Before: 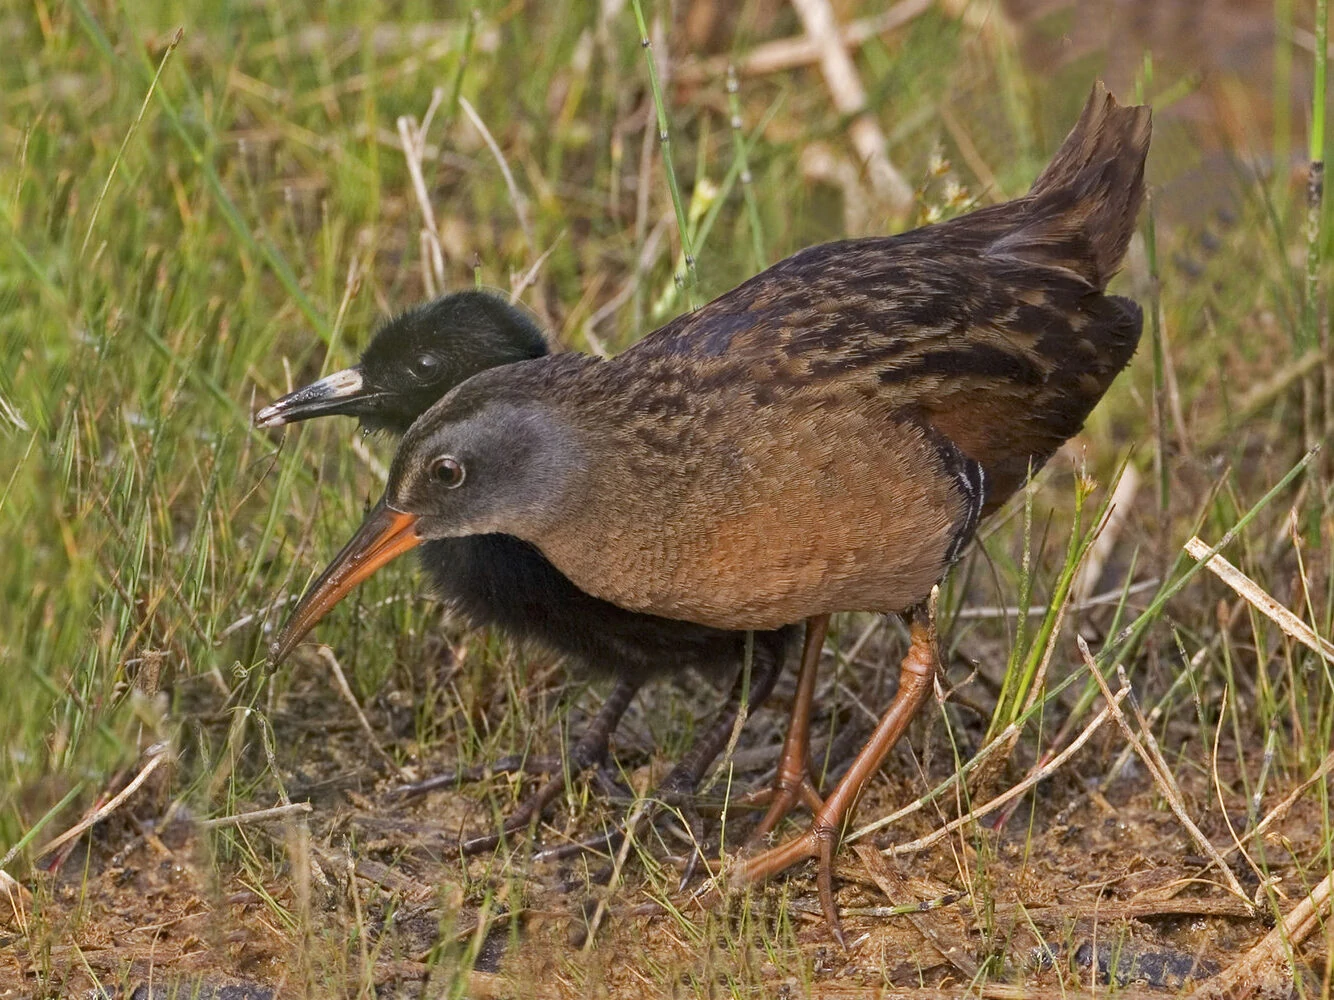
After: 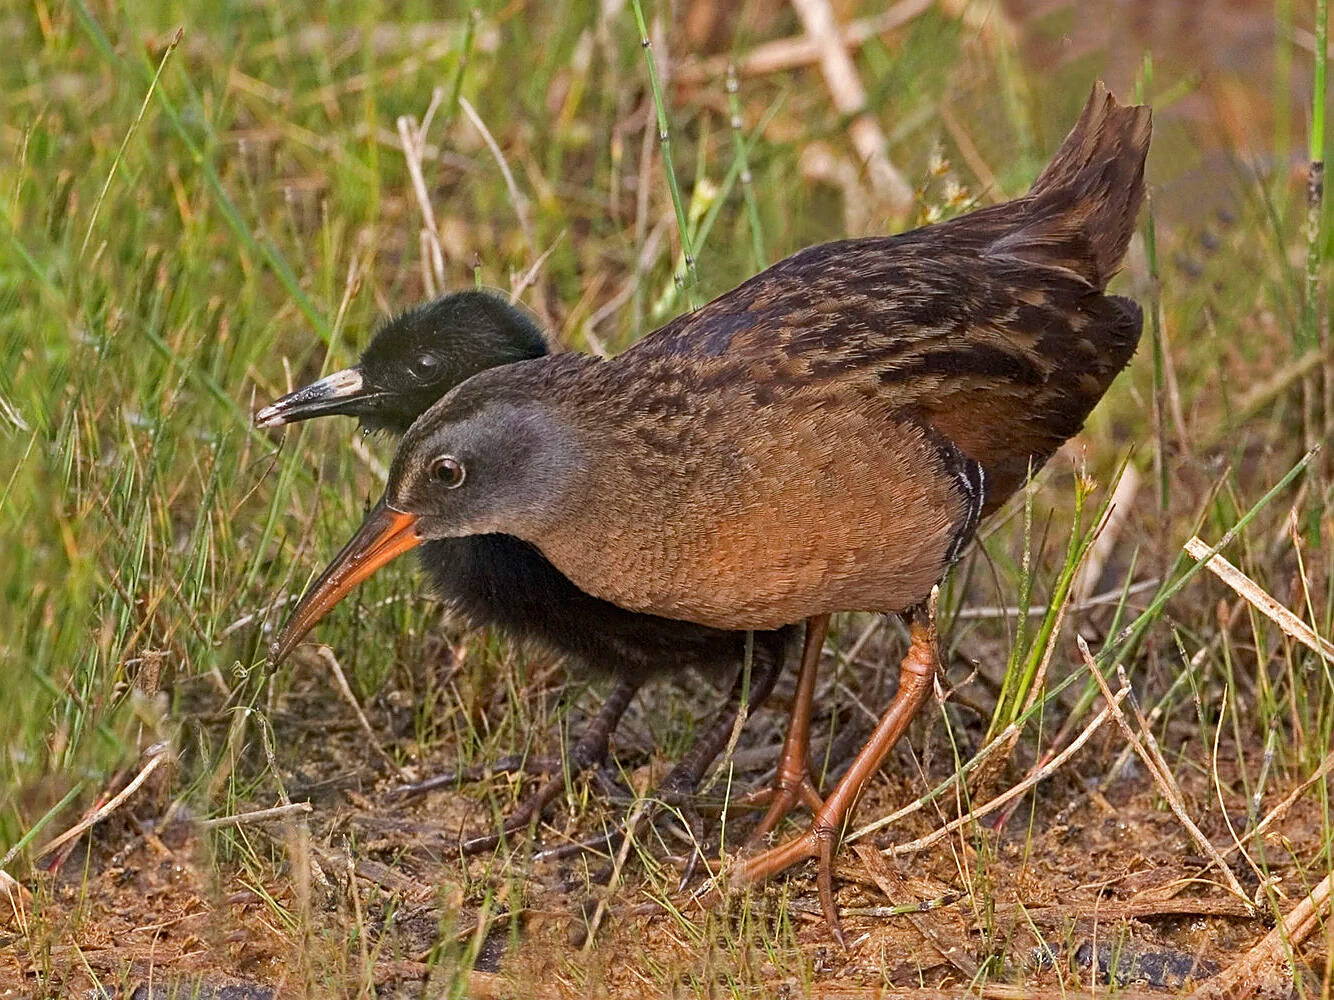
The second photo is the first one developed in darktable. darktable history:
tone curve: curves: ch0 [(0, 0) (0.003, 0.013) (0.011, 0.017) (0.025, 0.028) (0.044, 0.049) (0.069, 0.07) (0.1, 0.103) (0.136, 0.143) (0.177, 0.186) (0.224, 0.232) (0.277, 0.282) (0.335, 0.333) (0.399, 0.405) (0.468, 0.477) (0.543, 0.54) (0.623, 0.627) (0.709, 0.709) (0.801, 0.798) (0.898, 0.902) (1, 1)], preserve colors none
sharpen: on, module defaults
